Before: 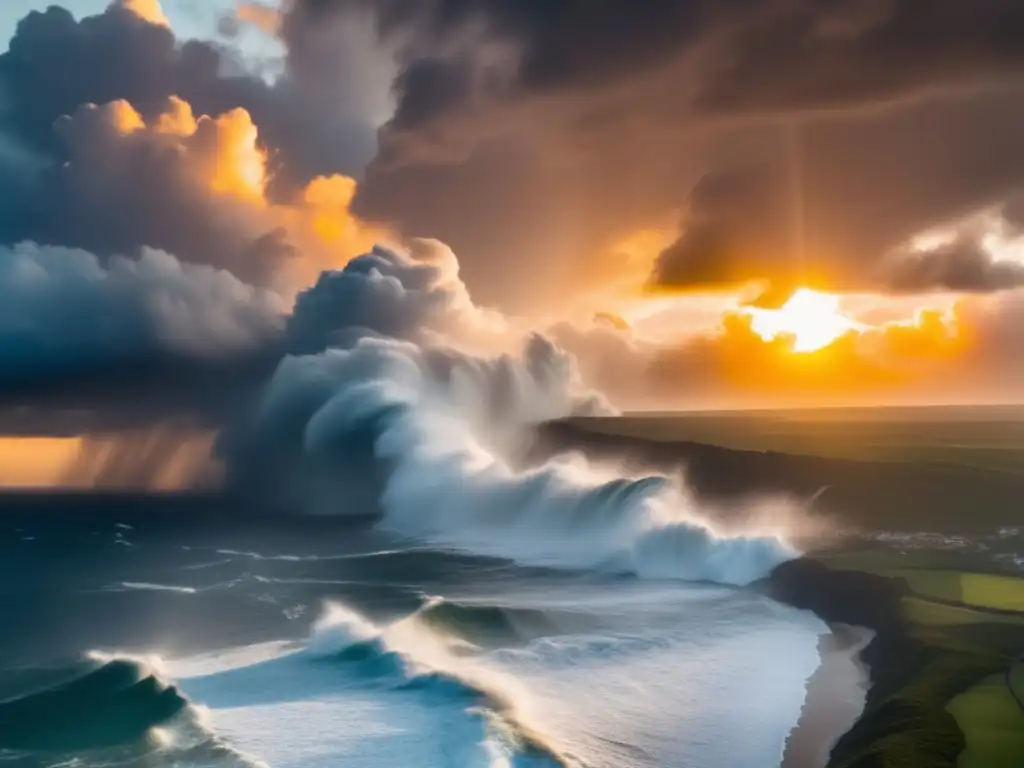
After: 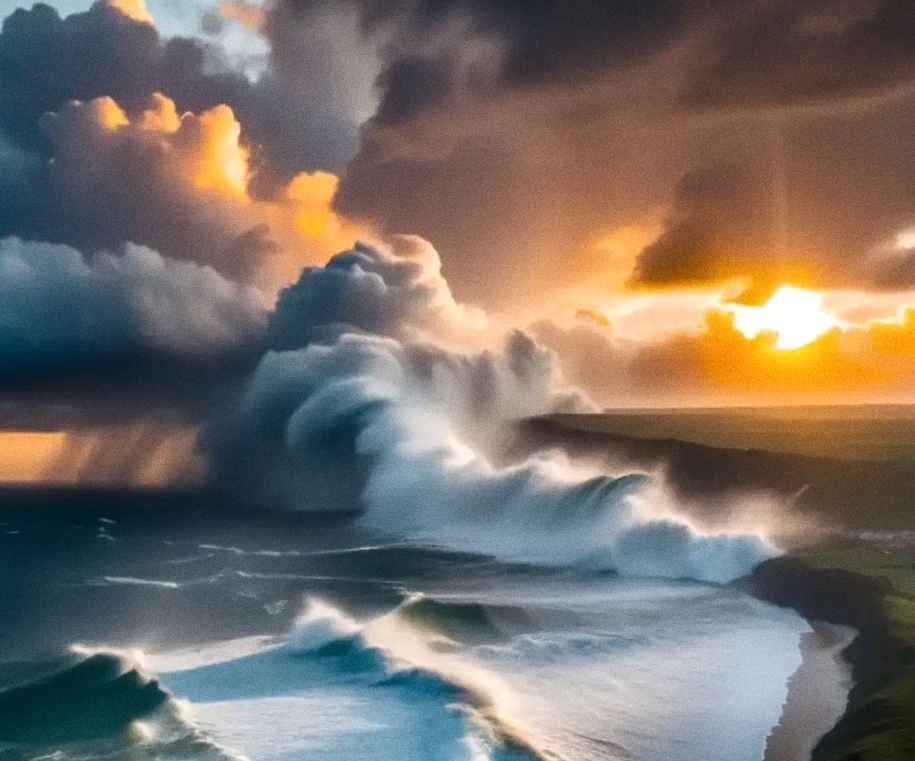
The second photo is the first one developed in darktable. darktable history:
grain: coarseness 22.88 ISO
crop and rotate: left 1.088%, right 8.807%
local contrast: on, module defaults
rotate and perspective: rotation 0.192°, lens shift (horizontal) -0.015, crop left 0.005, crop right 0.996, crop top 0.006, crop bottom 0.99
